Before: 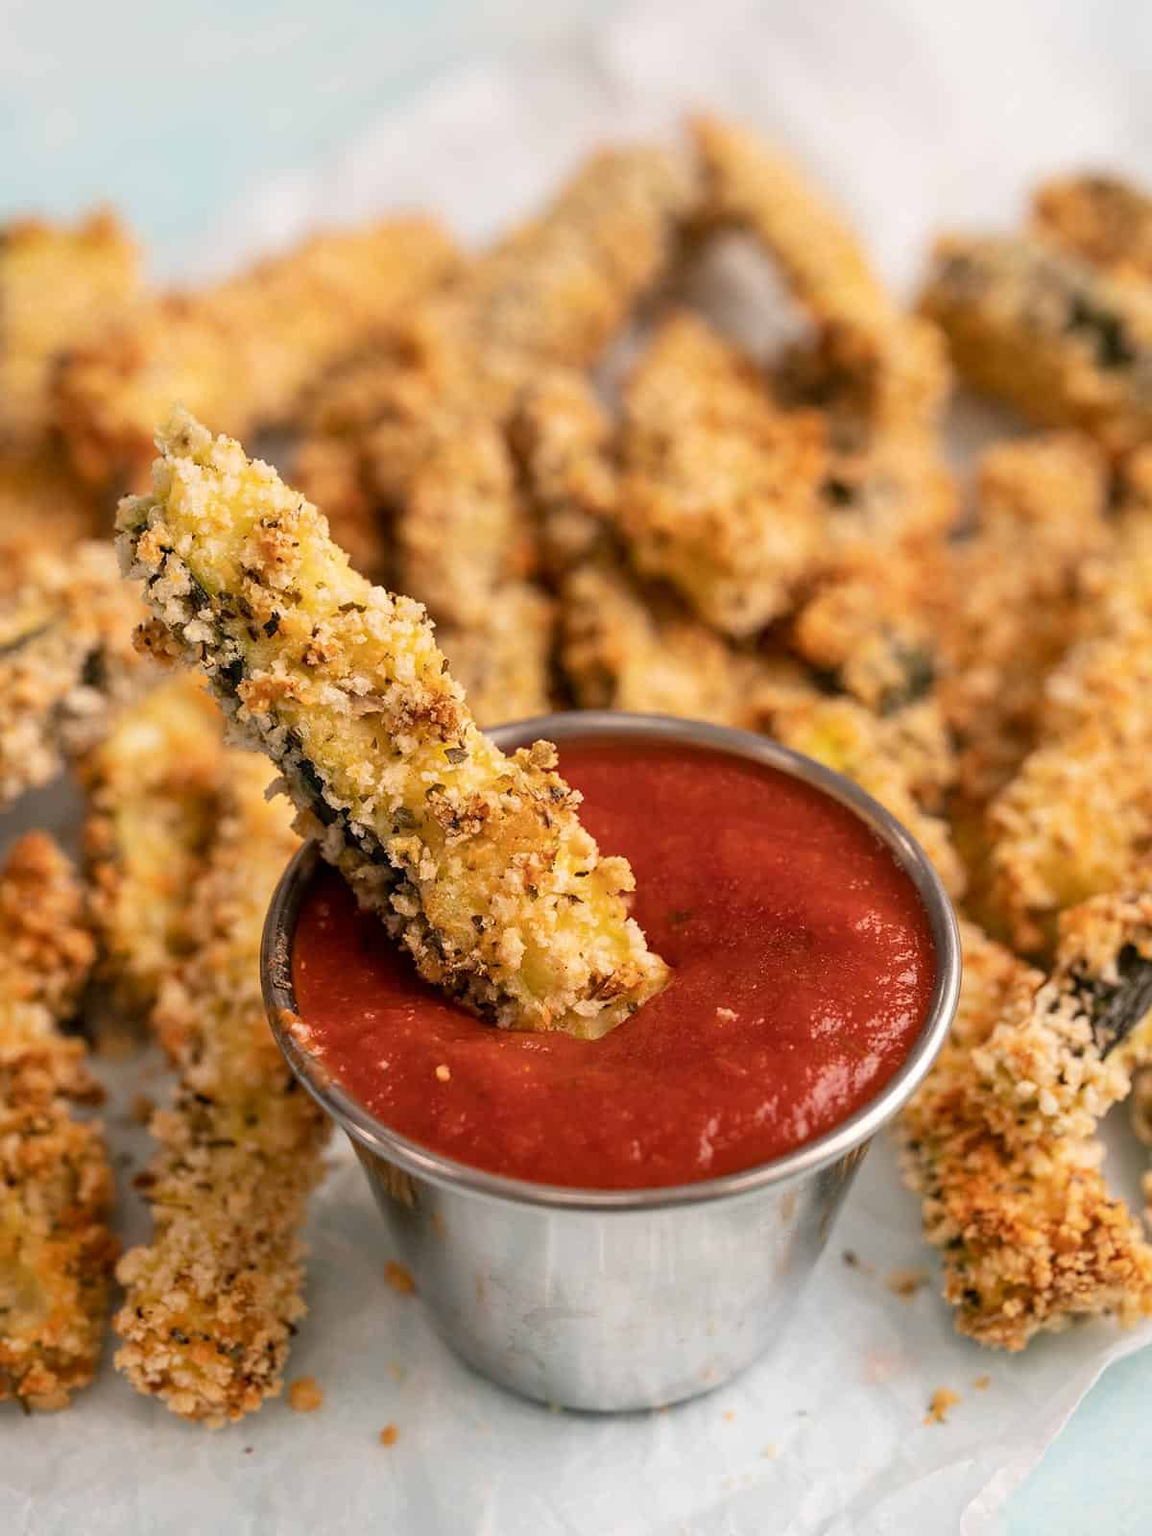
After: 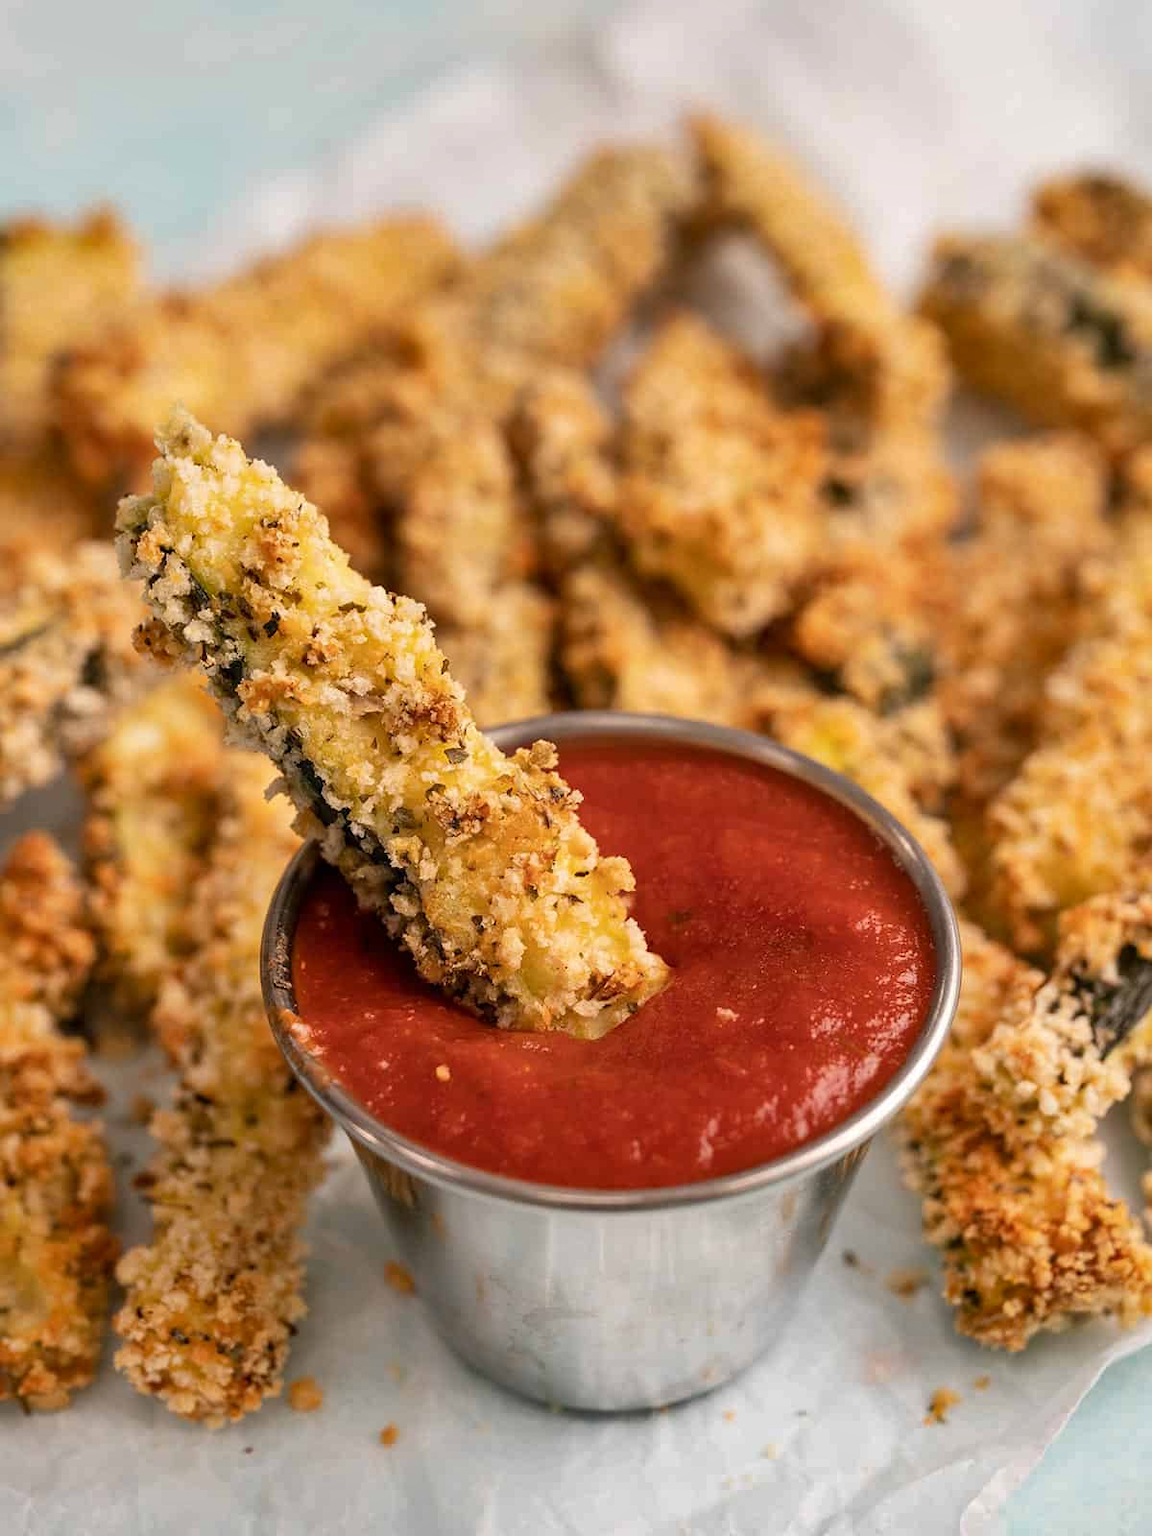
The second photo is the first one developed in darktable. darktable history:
shadows and highlights: shadows 5, soften with gaussian
base curve: exposure shift 0, preserve colors none
